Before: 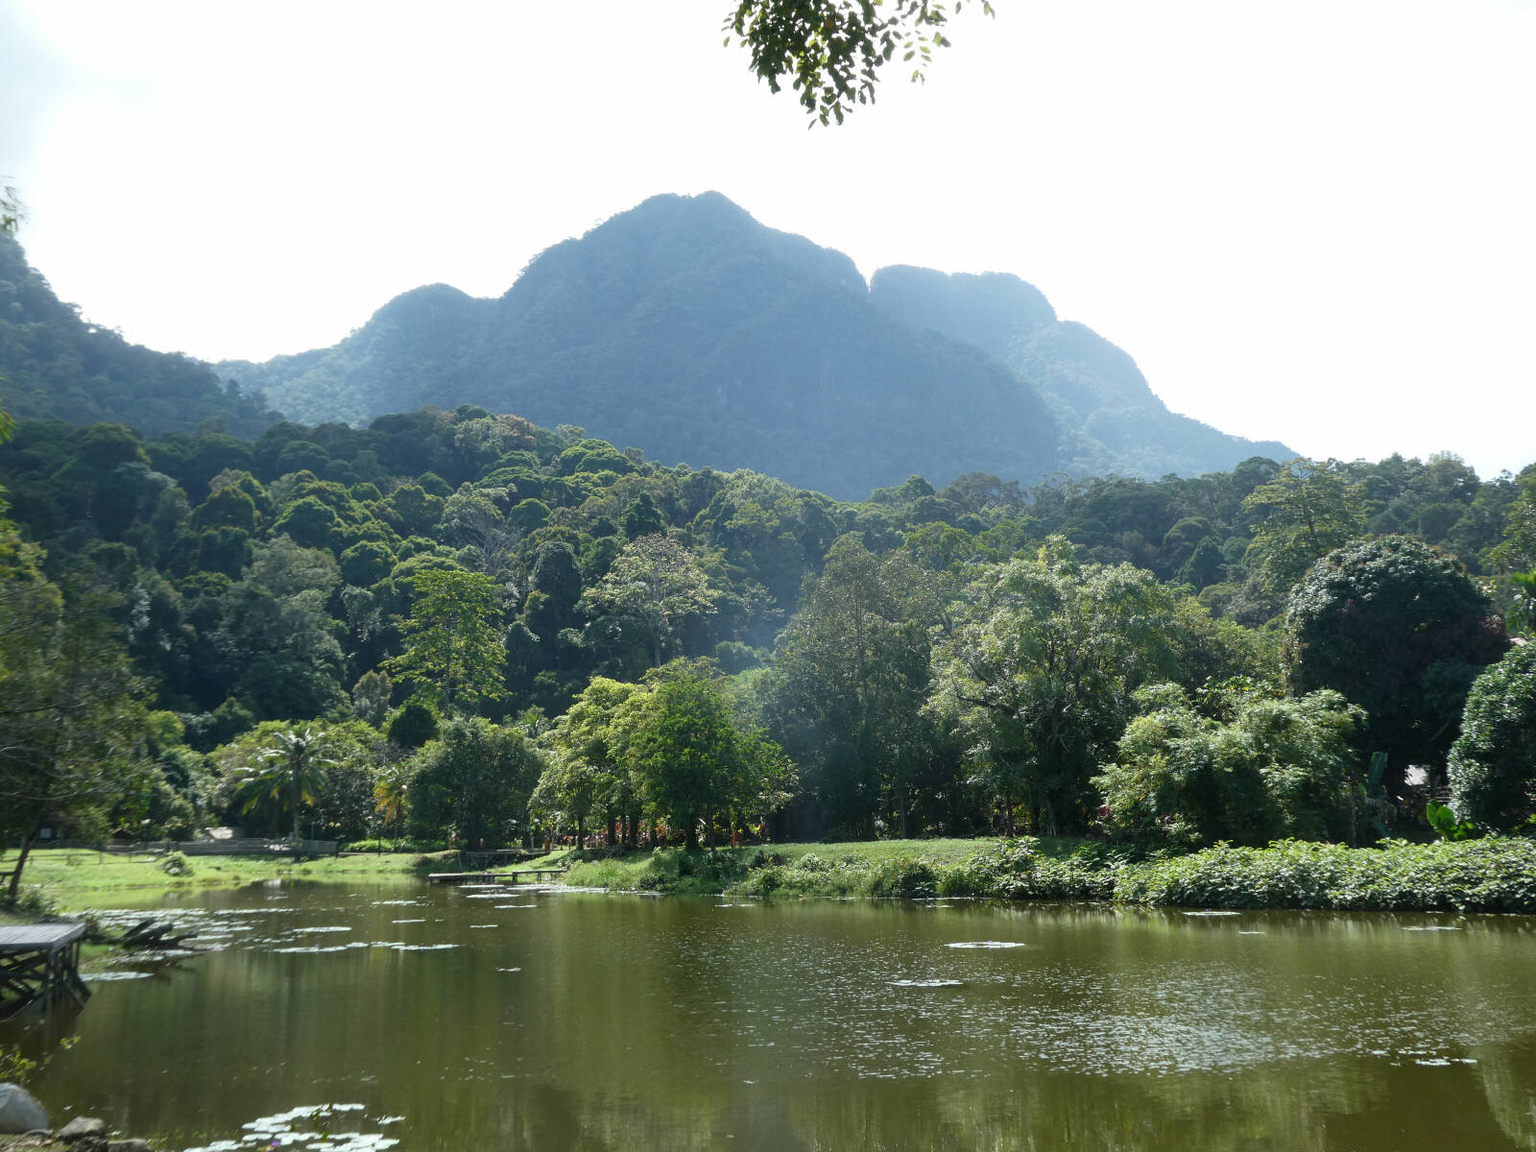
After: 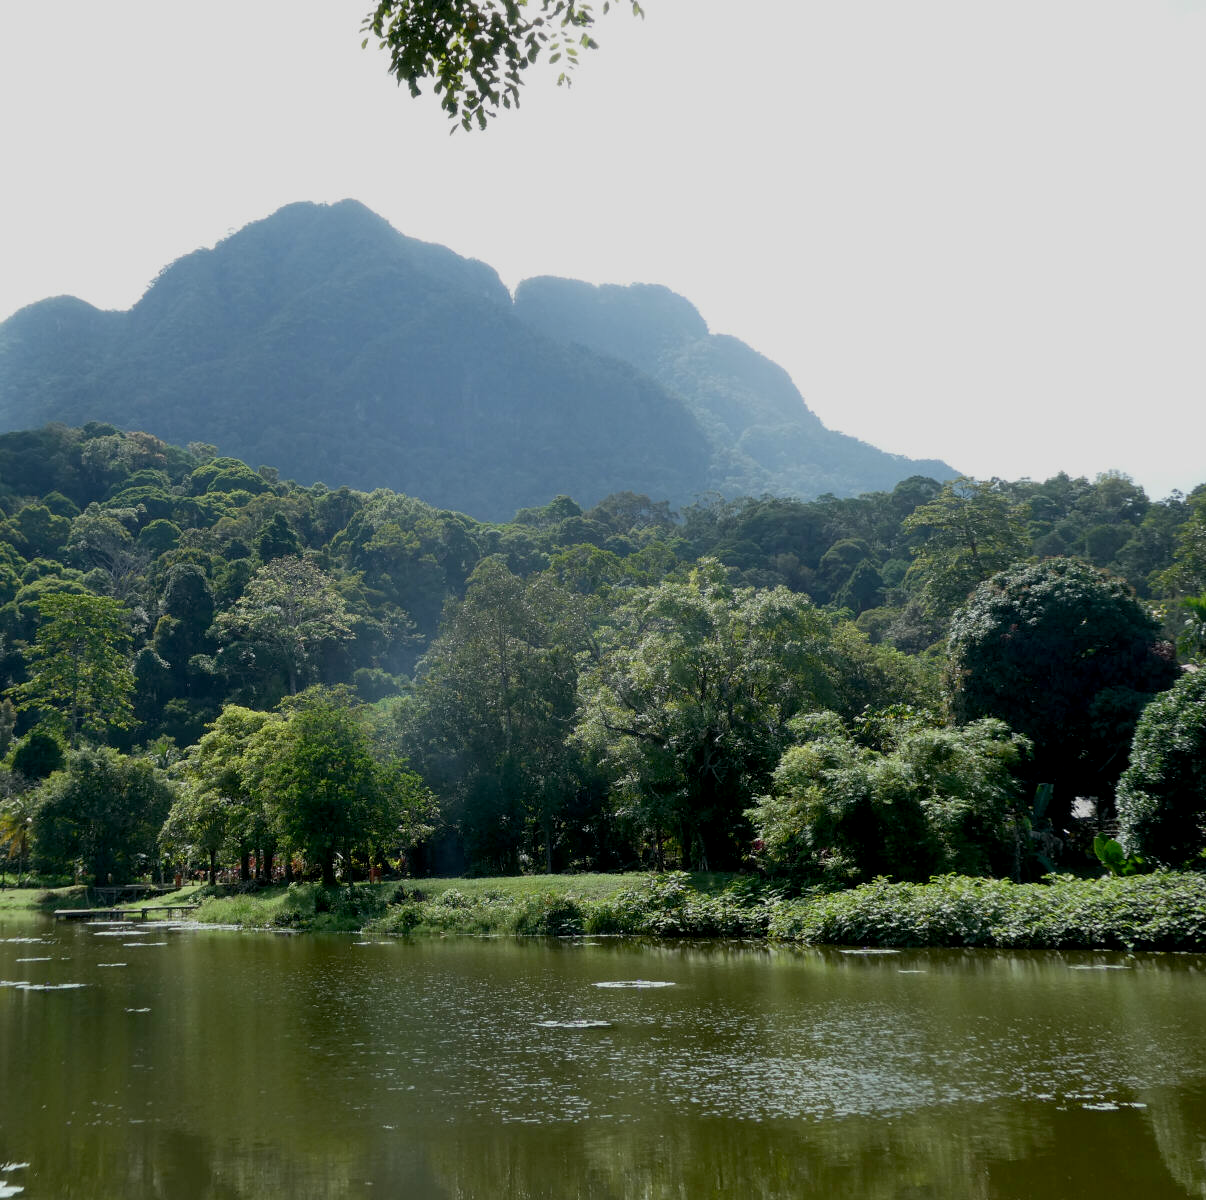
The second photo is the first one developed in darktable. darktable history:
crop and rotate: left 24.616%
exposure: black level correction 0.011, exposure -0.485 EV, compensate highlight preservation false
